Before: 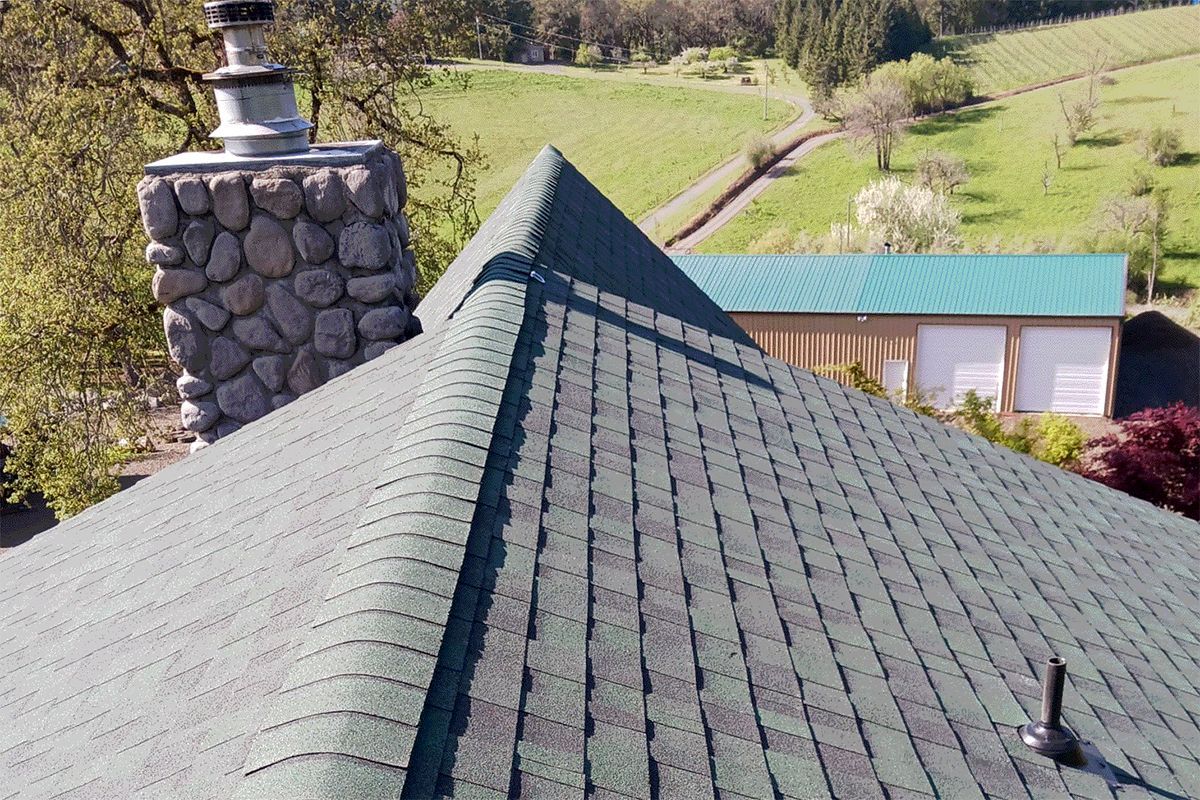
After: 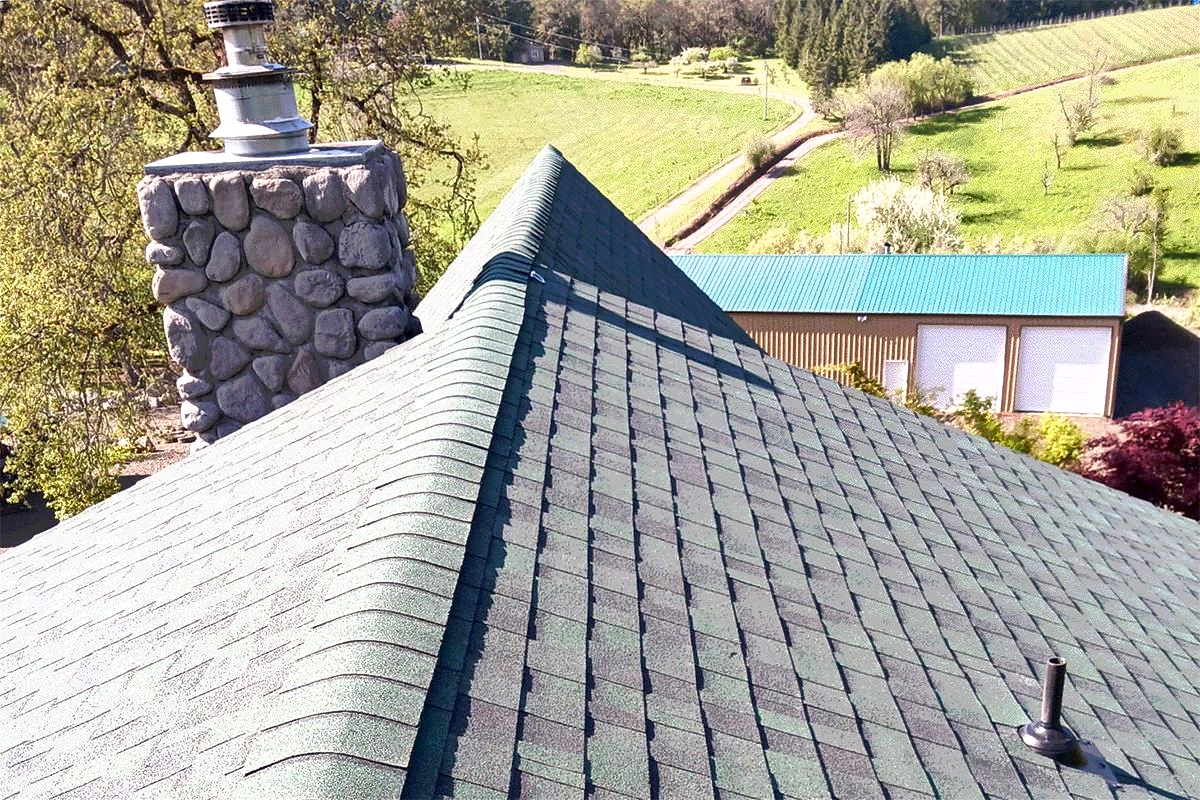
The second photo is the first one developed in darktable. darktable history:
exposure: exposure 0.661 EV, compensate highlight preservation false
shadows and highlights: low approximation 0.01, soften with gaussian
